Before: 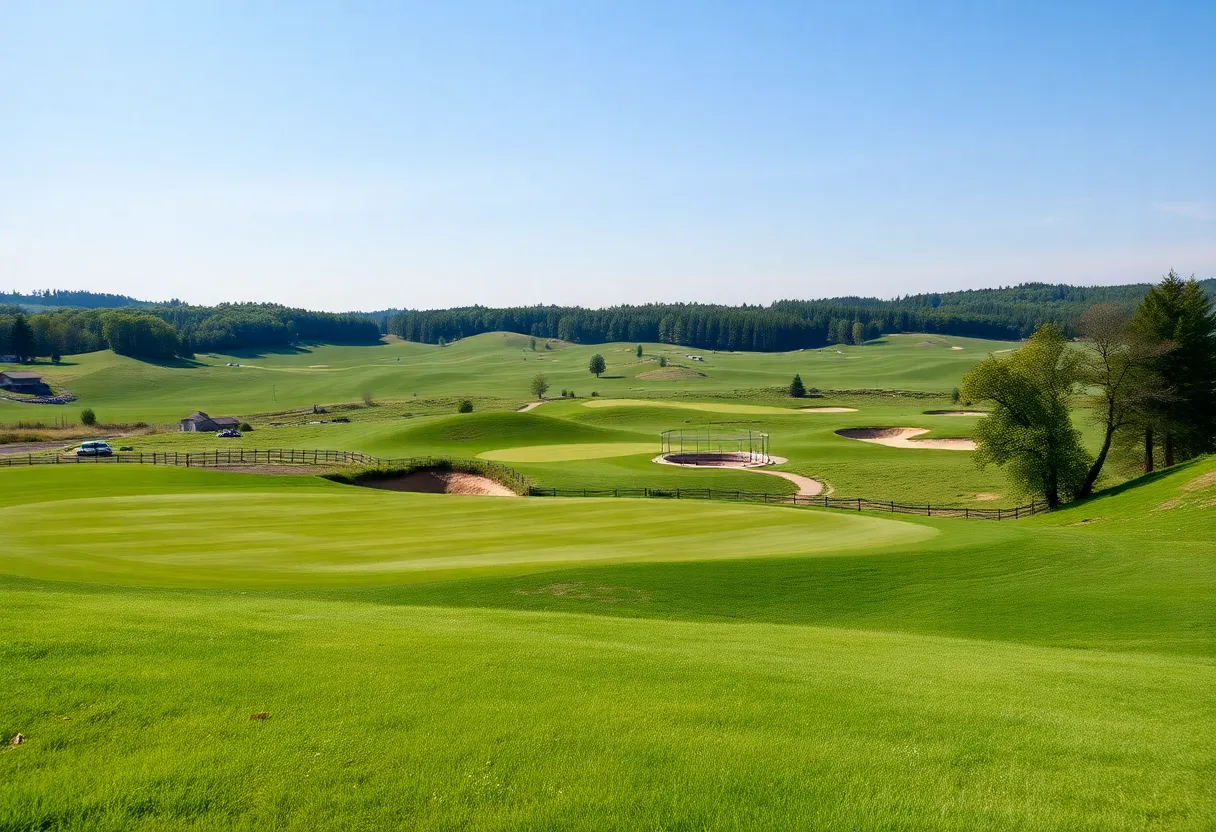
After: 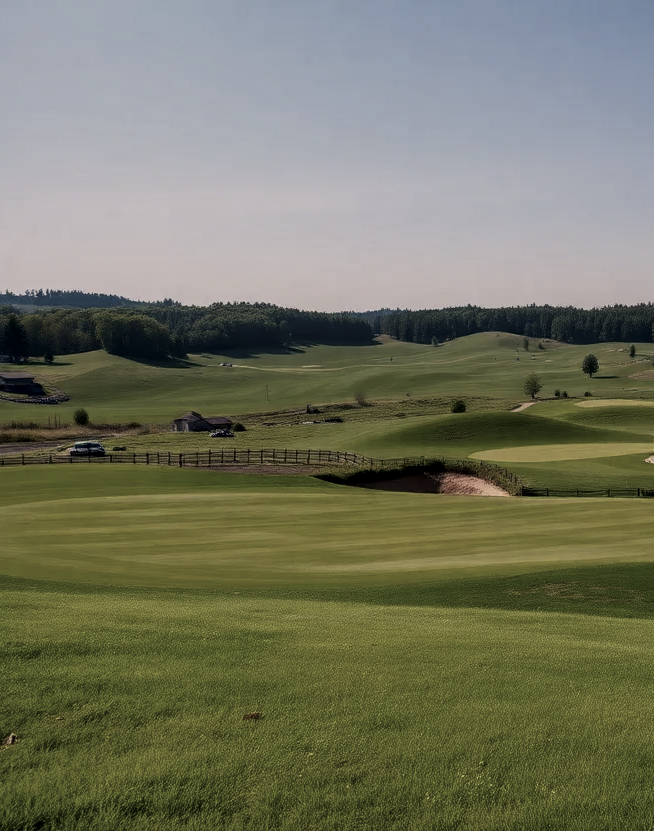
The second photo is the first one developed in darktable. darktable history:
color balance rgb: perceptual saturation grading › global saturation -27.94%, hue shift -2.27°, contrast -21.26%
shadows and highlights: shadows -12.5, white point adjustment 4, highlights 28.33
local contrast: on, module defaults
crop: left 0.587%, right 45.588%, bottom 0.086%
levels: levels [0, 0.618, 1]
color correction: highlights a* 5.81, highlights b* 4.84
